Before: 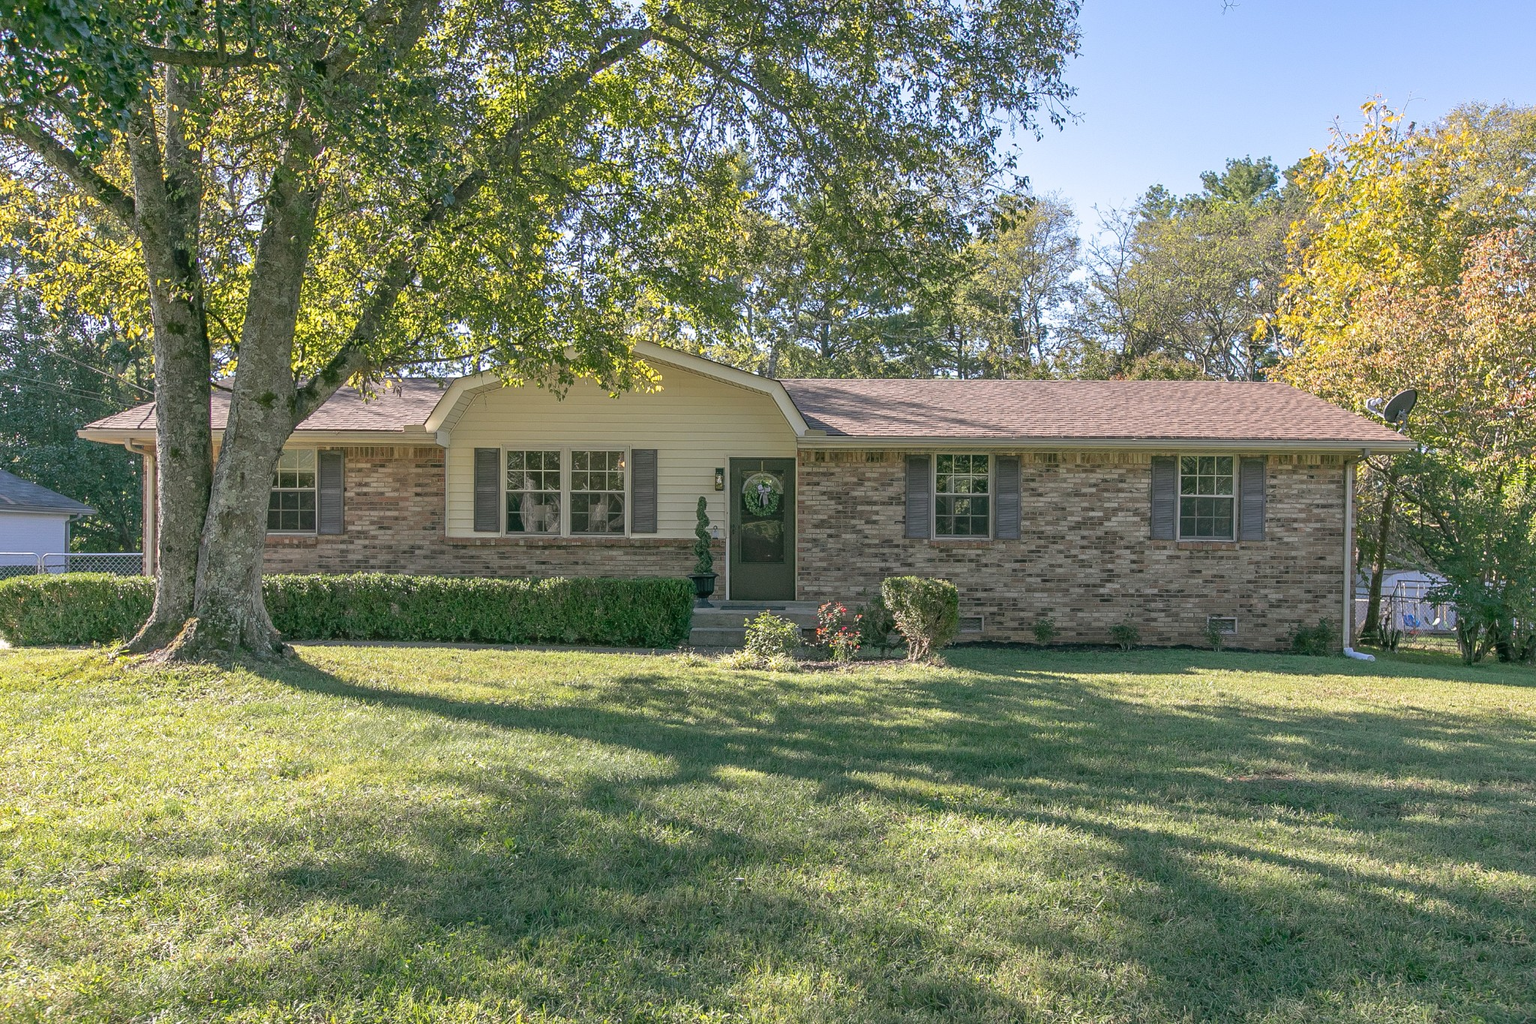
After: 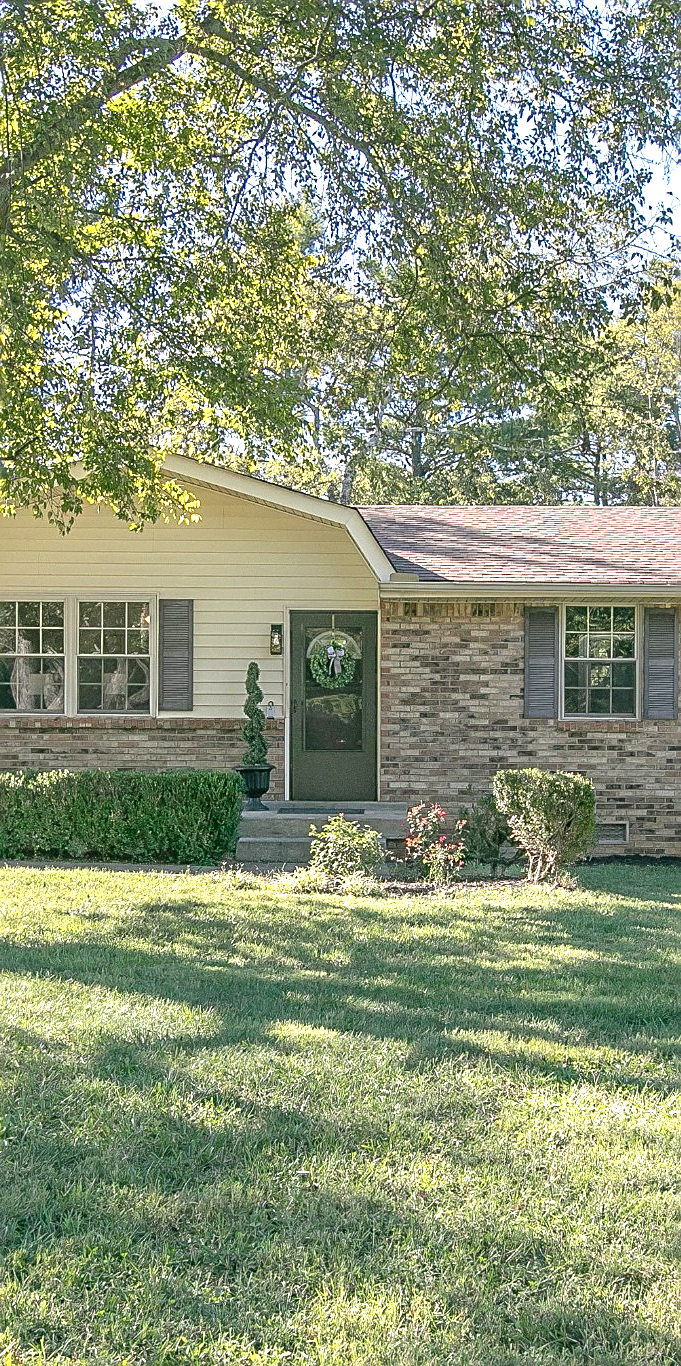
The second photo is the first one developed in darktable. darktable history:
crop: left 33.36%, right 33.36%
exposure: exposure 0.766 EV, compensate highlight preservation false
sharpen: on, module defaults
